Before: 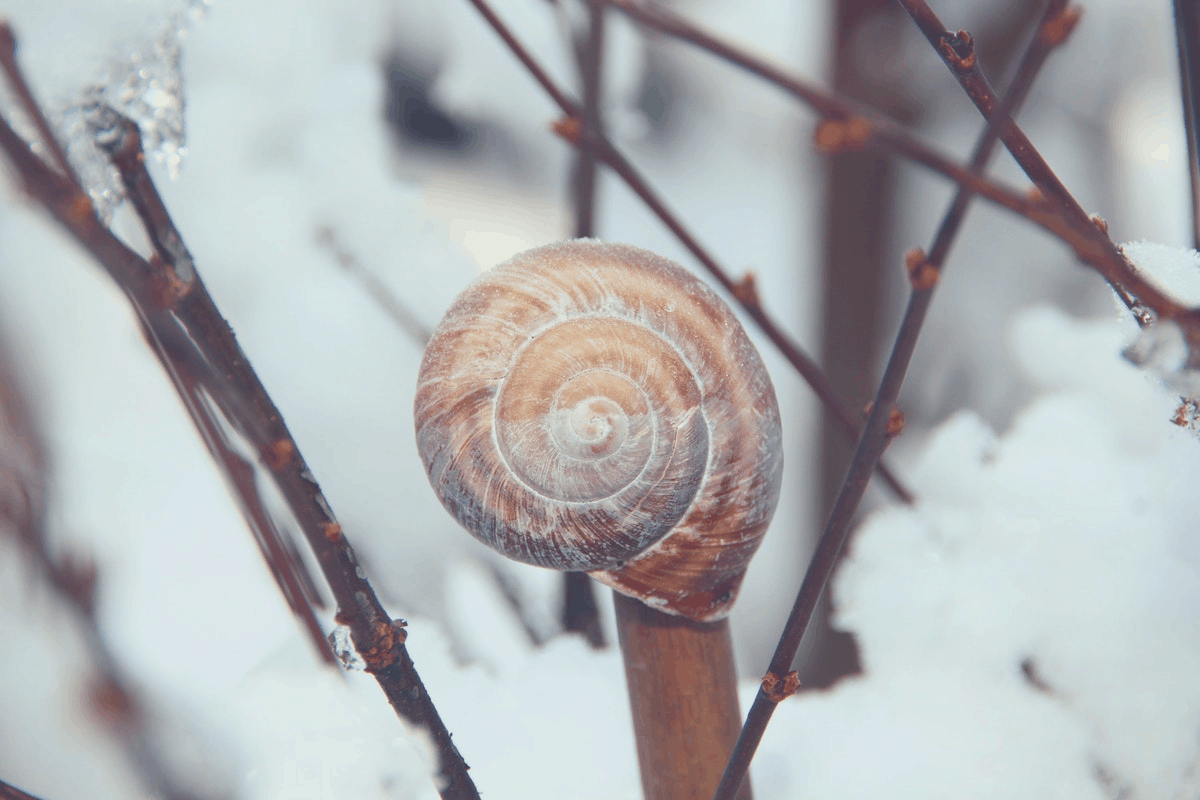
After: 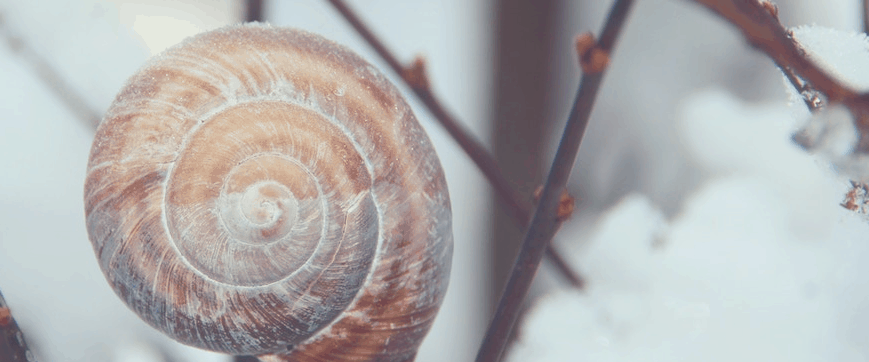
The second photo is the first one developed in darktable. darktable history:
crop and rotate: left 27.567%, top 27.164%, bottom 27.568%
haze removal: strength -0.111, compatibility mode true, adaptive false
